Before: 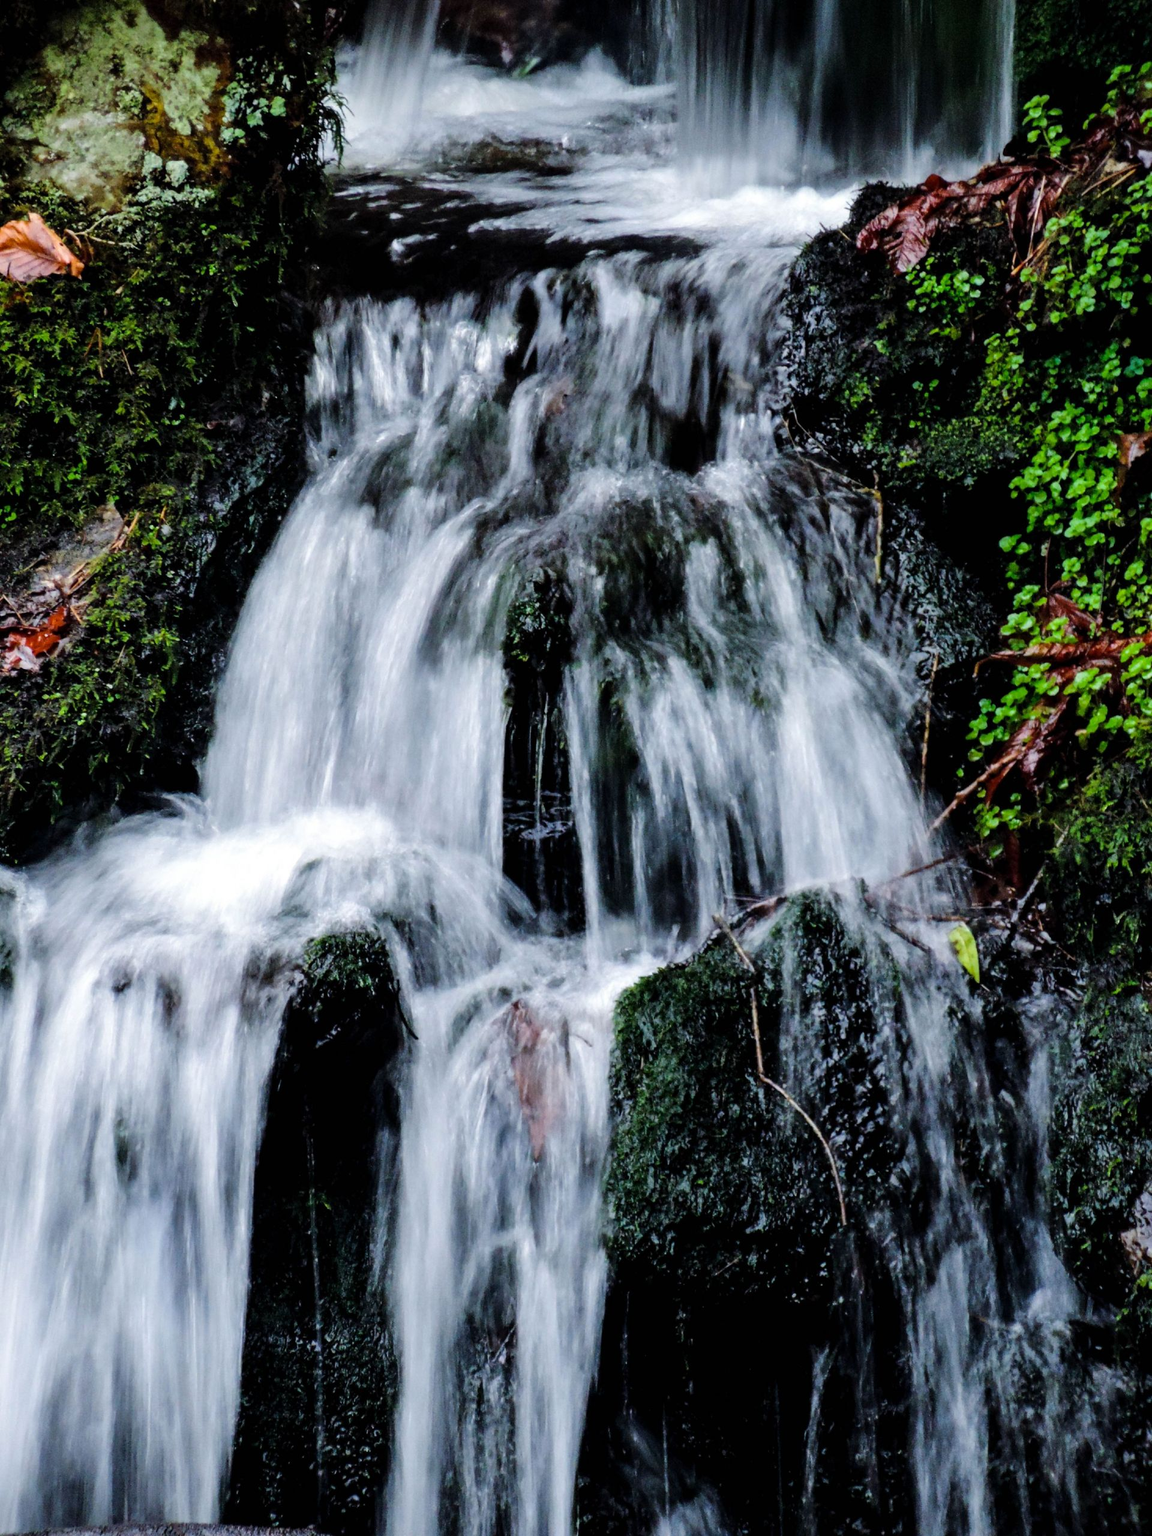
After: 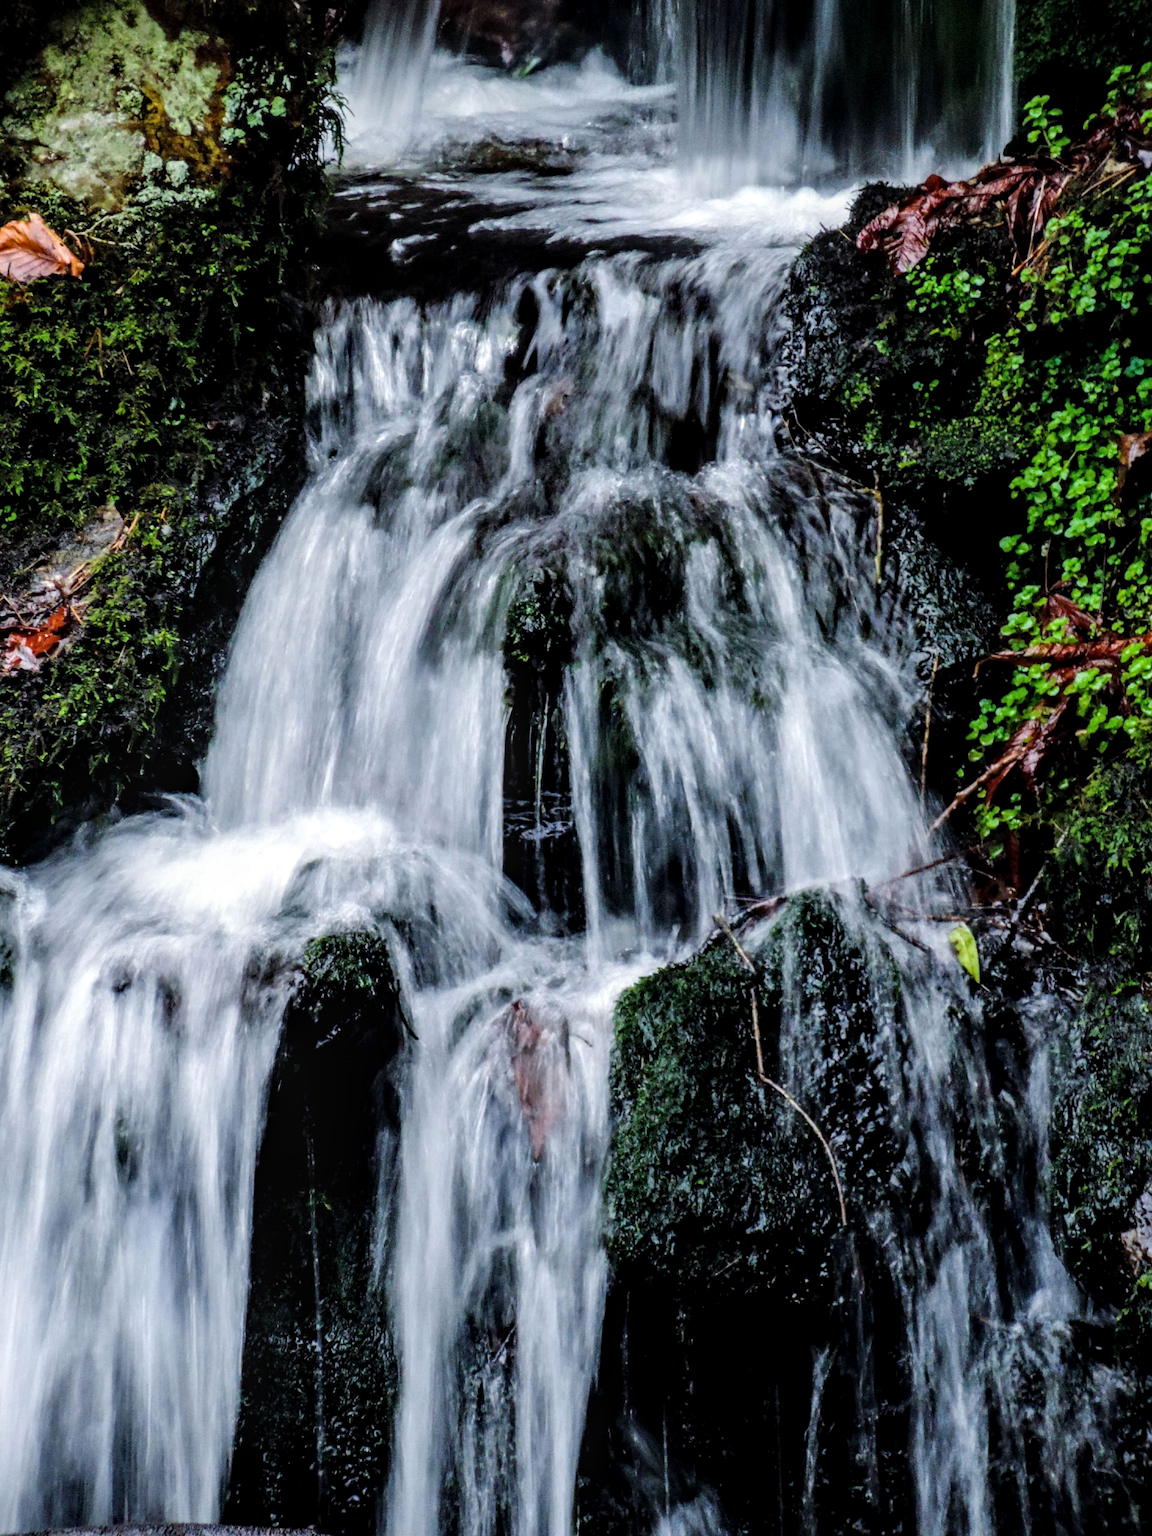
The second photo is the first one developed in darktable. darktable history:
exposure: exposure -0.023 EV, compensate highlight preservation false
local contrast: detail 130%
